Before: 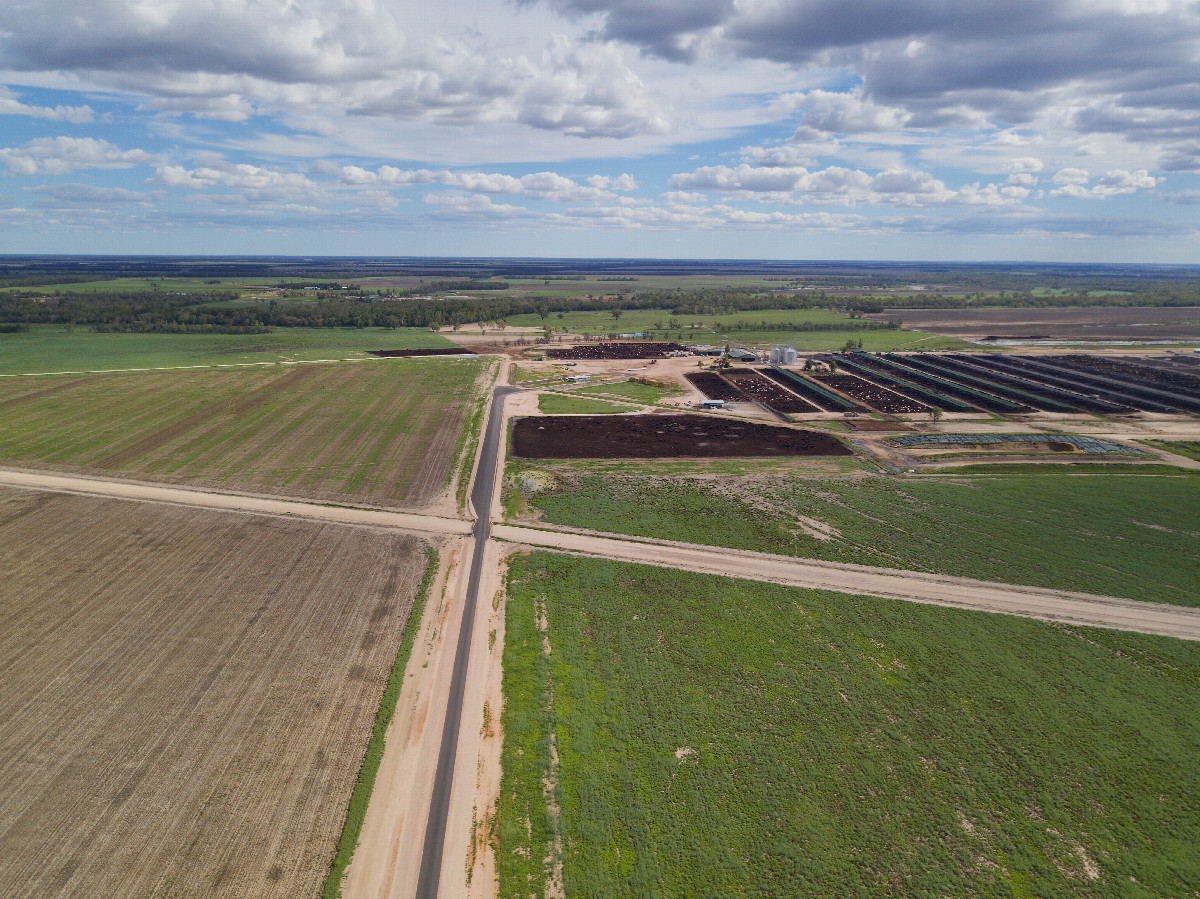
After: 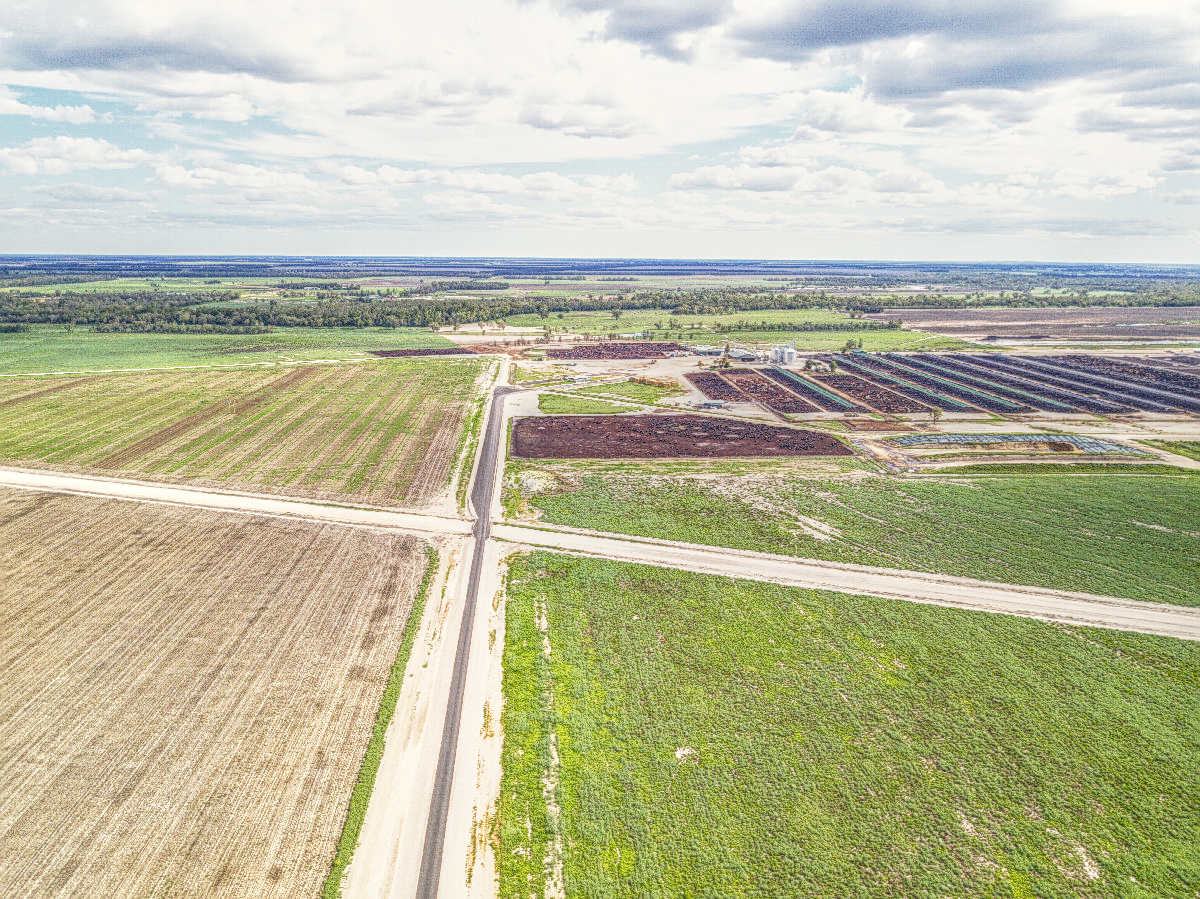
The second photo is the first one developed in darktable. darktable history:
sharpen: on, module defaults
tone equalizer: edges refinement/feathering 500, mask exposure compensation -1.57 EV, preserve details guided filter
color correction: highlights b* 2.96
contrast brightness saturation: contrast -0.08, brightness -0.033, saturation -0.114
base curve: curves: ch0 [(0, 0) (0.012, 0.01) (0.073, 0.168) (0.31, 0.711) (0.645, 0.957) (1, 1)], preserve colors none
local contrast: highlights 4%, shadows 6%, detail 200%, midtone range 0.247
exposure: exposure 0.48 EV, compensate exposure bias true, compensate highlight preservation false
